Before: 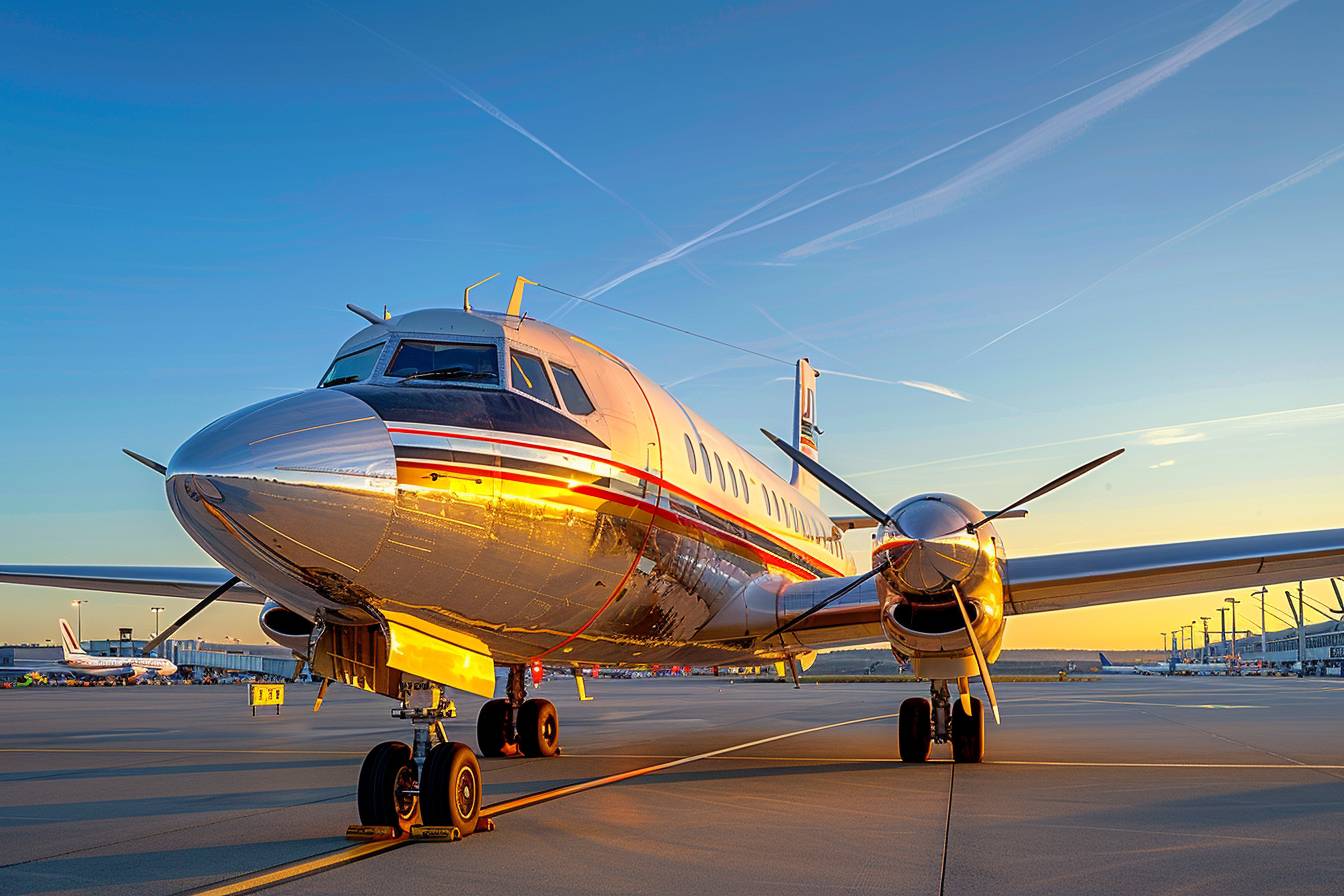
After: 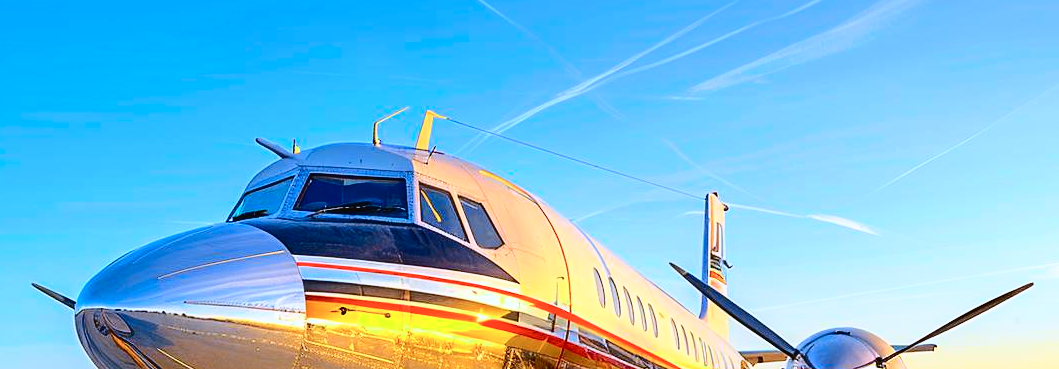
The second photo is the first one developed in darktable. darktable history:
crop: left 6.834%, top 18.561%, right 14.368%, bottom 40.256%
color calibration: illuminant custom, x 0.372, y 0.382, temperature 4280.46 K
tone curve: curves: ch0 [(0, 0.019) (0.078, 0.058) (0.223, 0.217) (0.424, 0.553) (0.631, 0.764) (0.816, 0.932) (1, 1)]; ch1 [(0, 0) (0.262, 0.227) (0.417, 0.386) (0.469, 0.467) (0.502, 0.503) (0.544, 0.548) (0.57, 0.579) (0.608, 0.62) (0.65, 0.68) (0.994, 0.987)]; ch2 [(0, 0) (0.262, 0.188) (0.5, 0.504) (0.553, 0.592) (0.599, 0.653) (1, 1)], color space Lab, independent channels, preserve colors none
